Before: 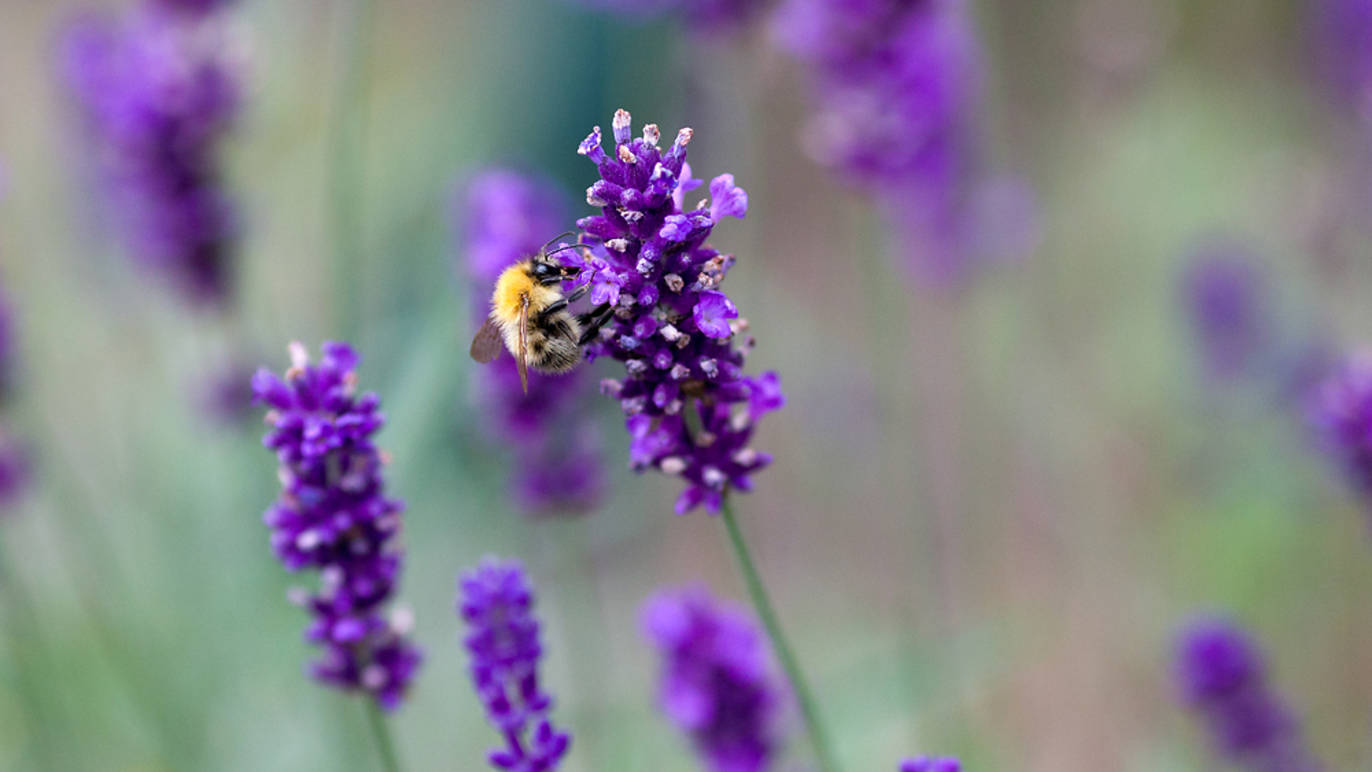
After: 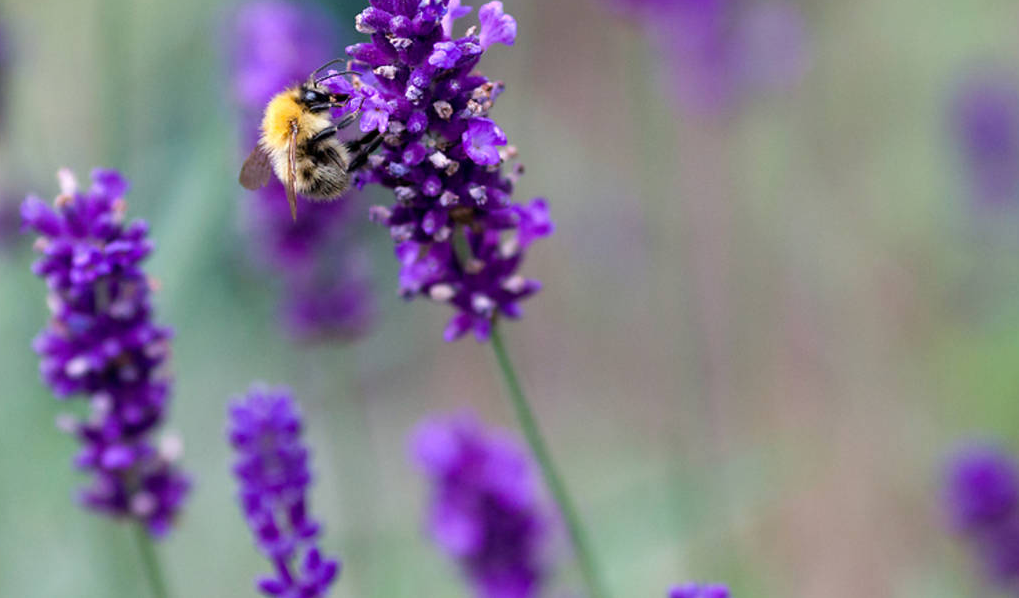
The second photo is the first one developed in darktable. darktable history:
crop: left 16.881%, top 22.519%, right 8.811%
